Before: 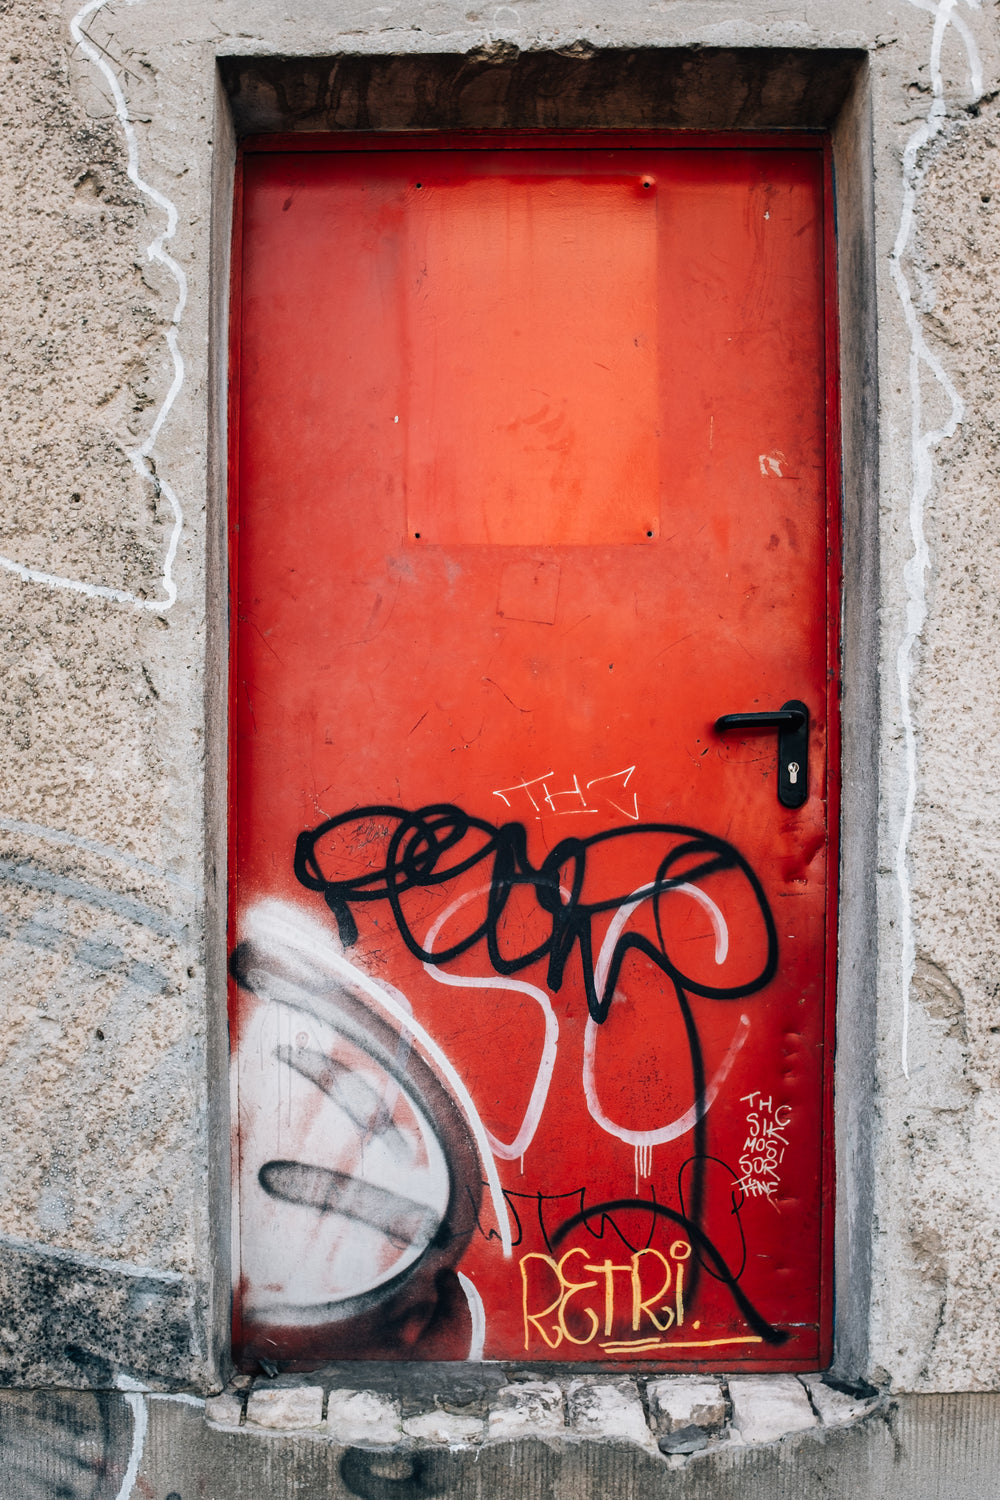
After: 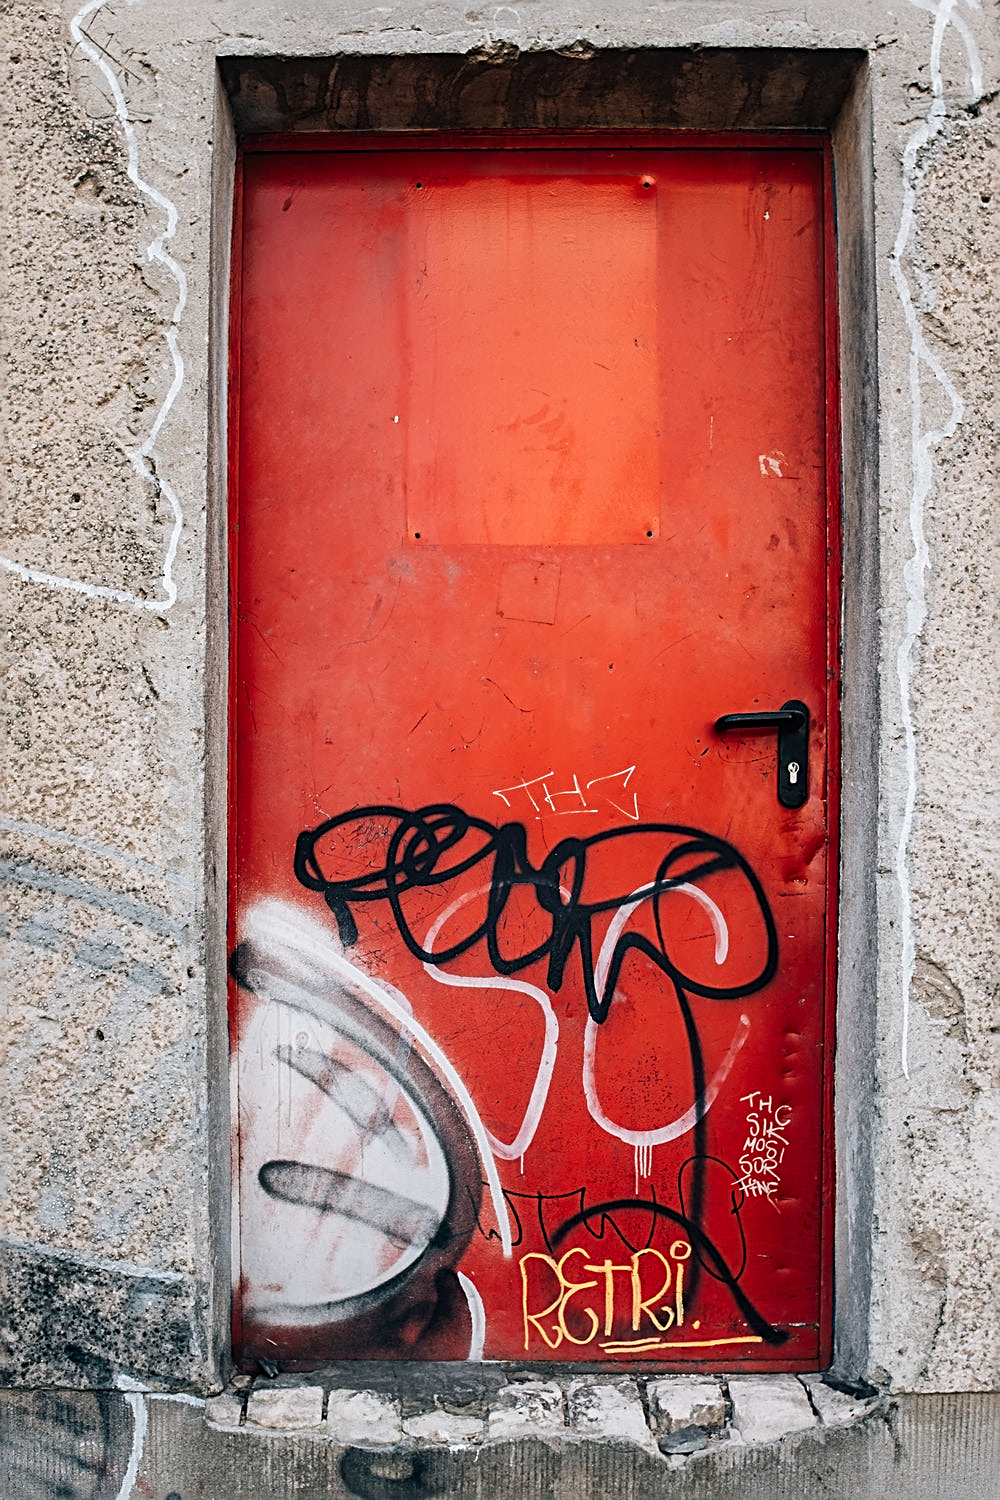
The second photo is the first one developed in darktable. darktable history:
white balance: emerald 1
sharpen: radius 2.676, amount 0.669
